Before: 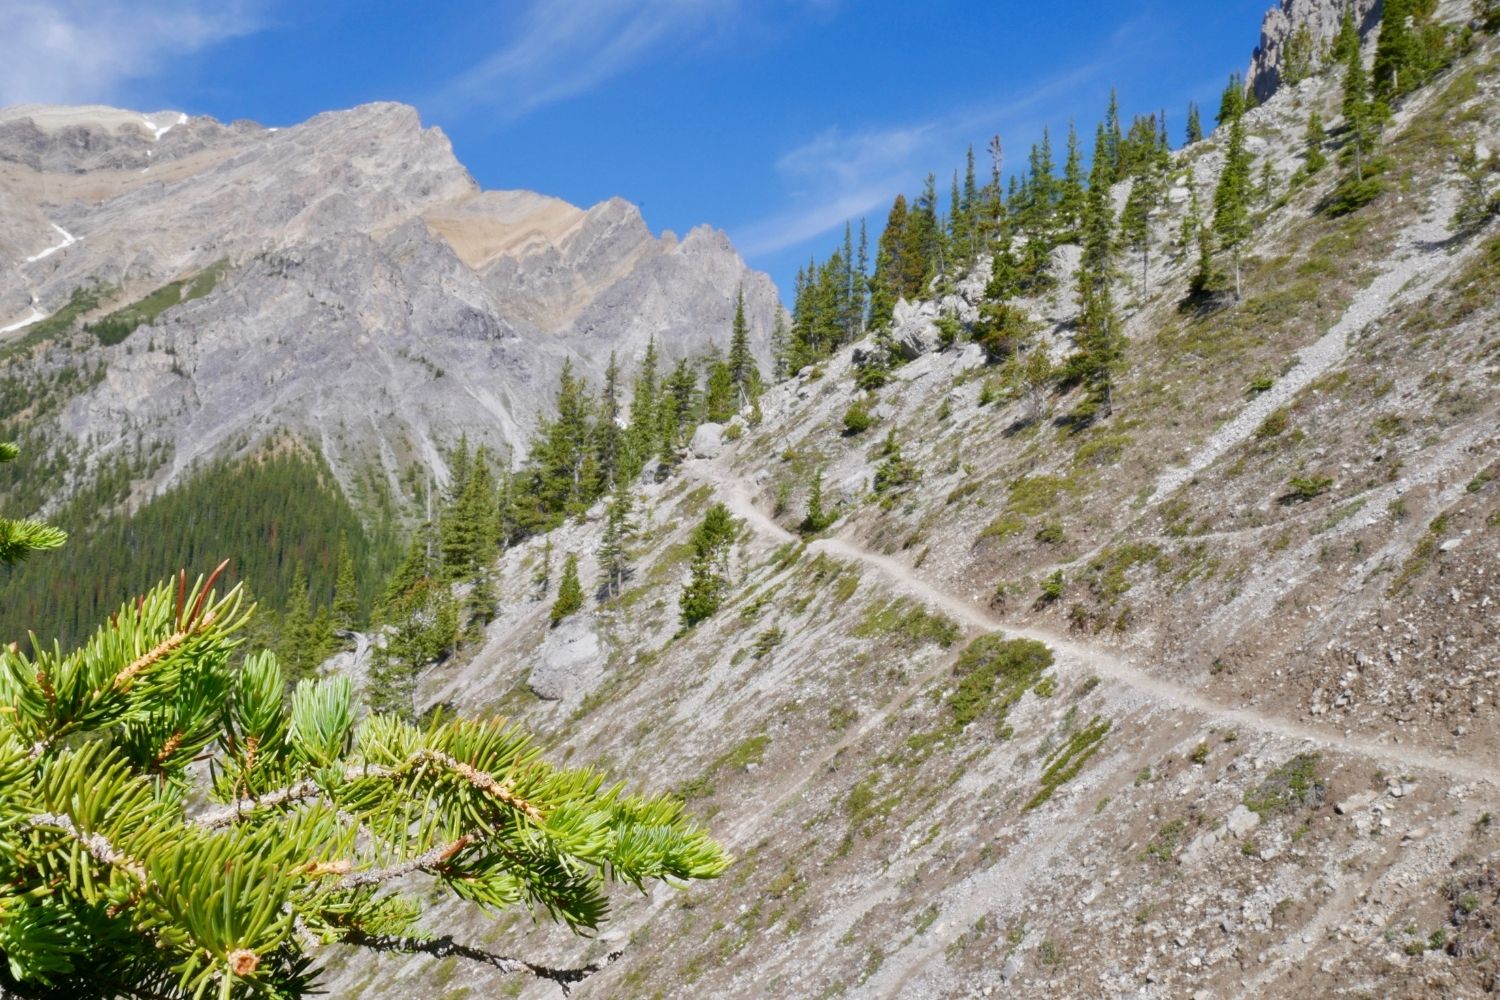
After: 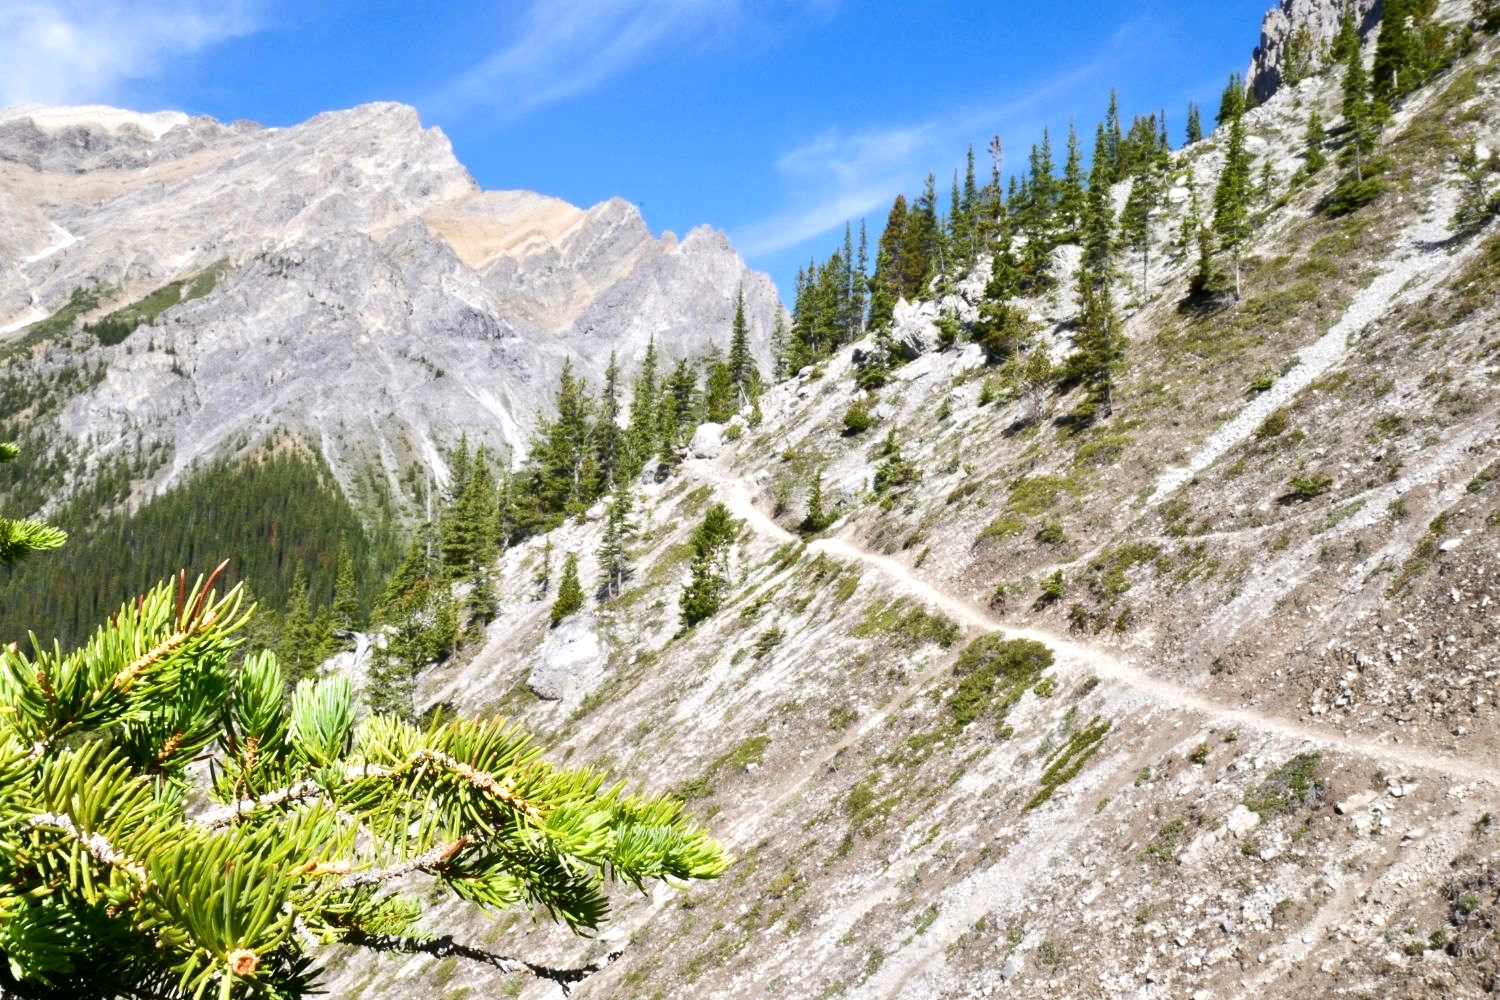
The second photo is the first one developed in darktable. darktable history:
tone equalizer: -8 EV -0.783 EV, -7 EV -0.702 EV, -6 EV -0.588 EV, -5 EV -0.424 EV, -3 EV 0.384 EV, -2 EV 0.6 EV, -1 EV 0.682 EV, +0 EV 0.742 EV, edges refinement/feathering 500, mask exposure compensation -1.57 EV, preserve details no
